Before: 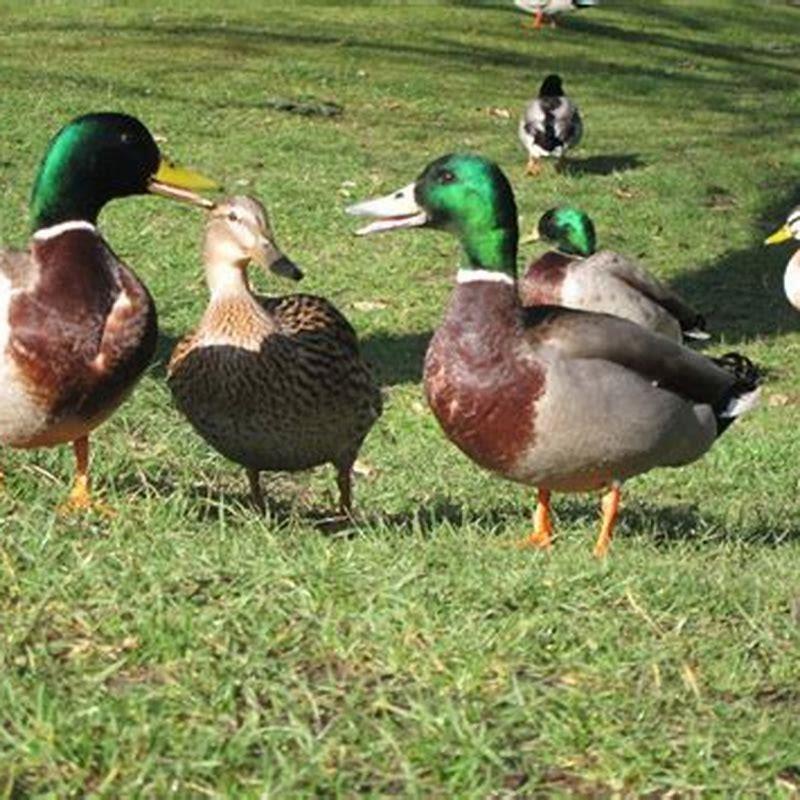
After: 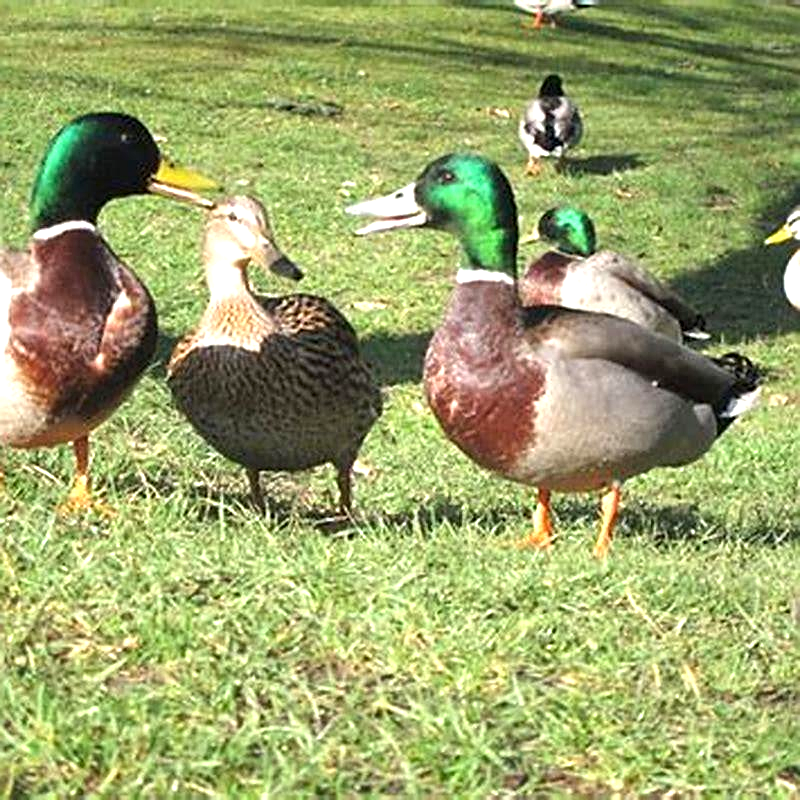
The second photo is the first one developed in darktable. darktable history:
exposure: exposure 0.7 EV, compensate highlight preservation false
sharpen: on, module defaults
rgb levels: preserve colors max RGB
